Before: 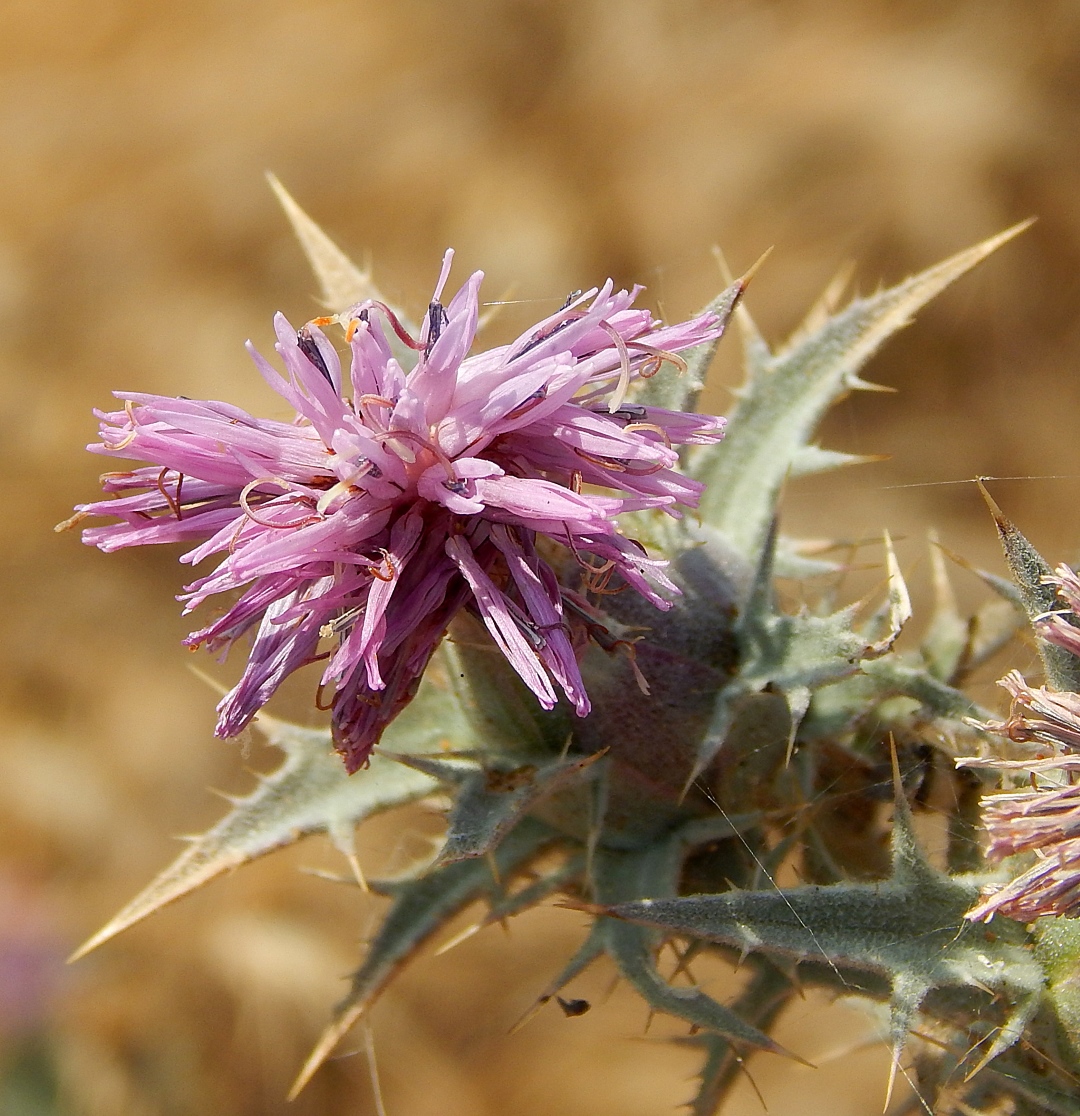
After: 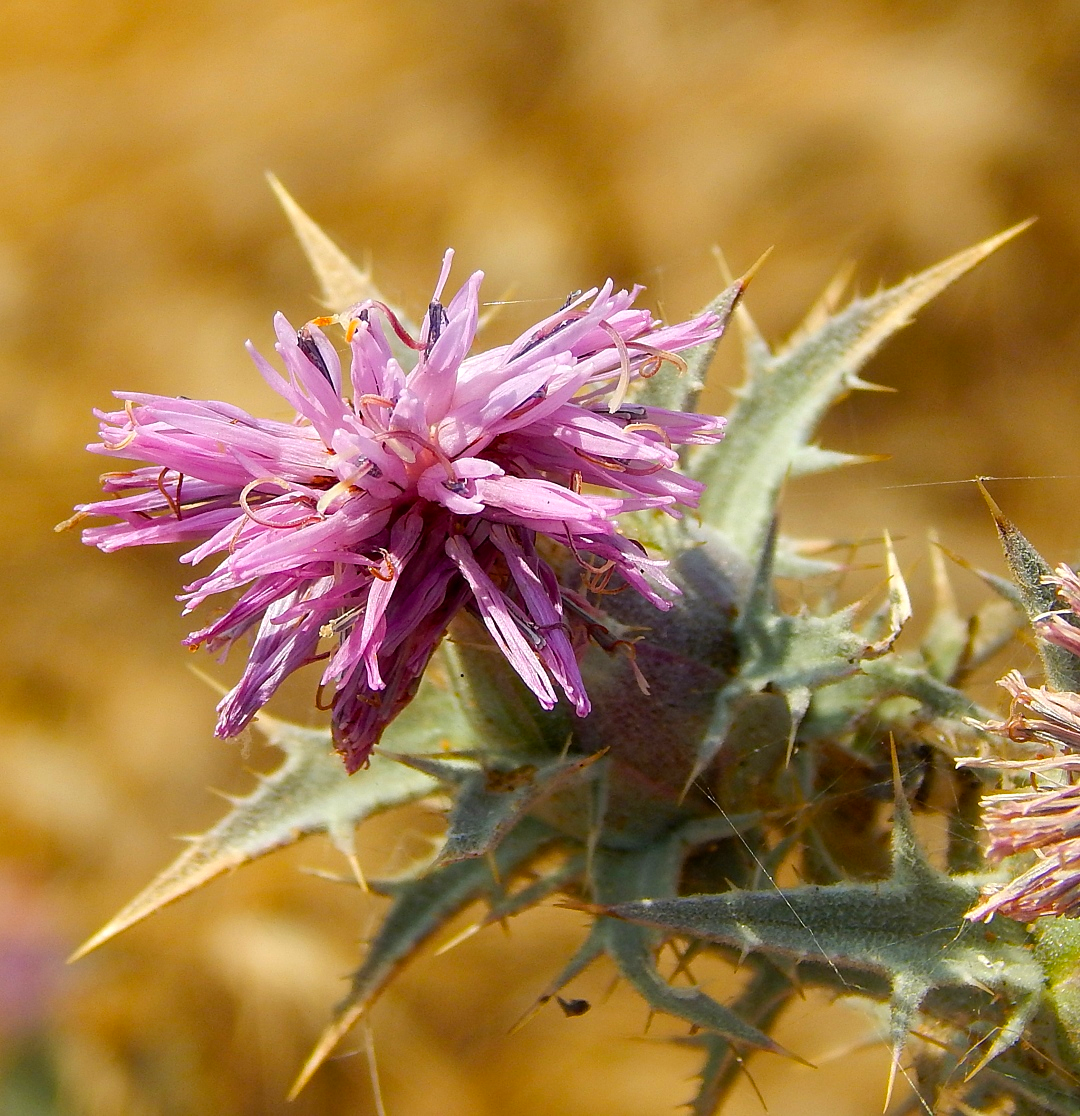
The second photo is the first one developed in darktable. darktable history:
exposure: exposure 0.127 EV, compensate highlight preservation false
color balance rgb: perceptual saturation grading › global saturation 20%, global vibrance 20%
